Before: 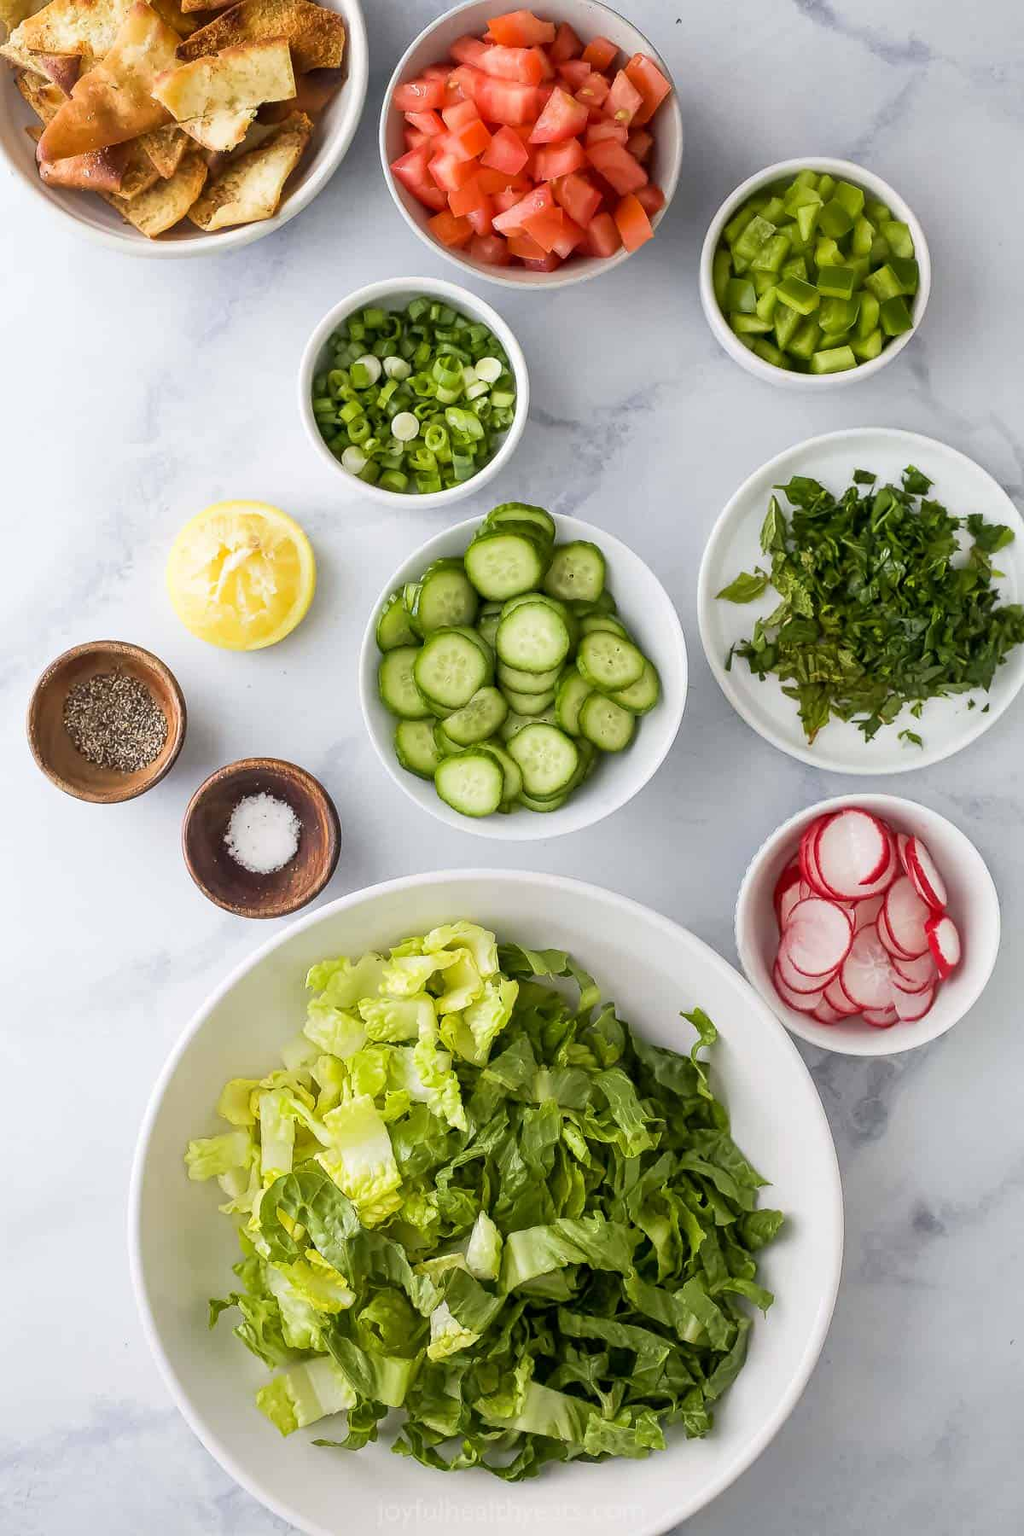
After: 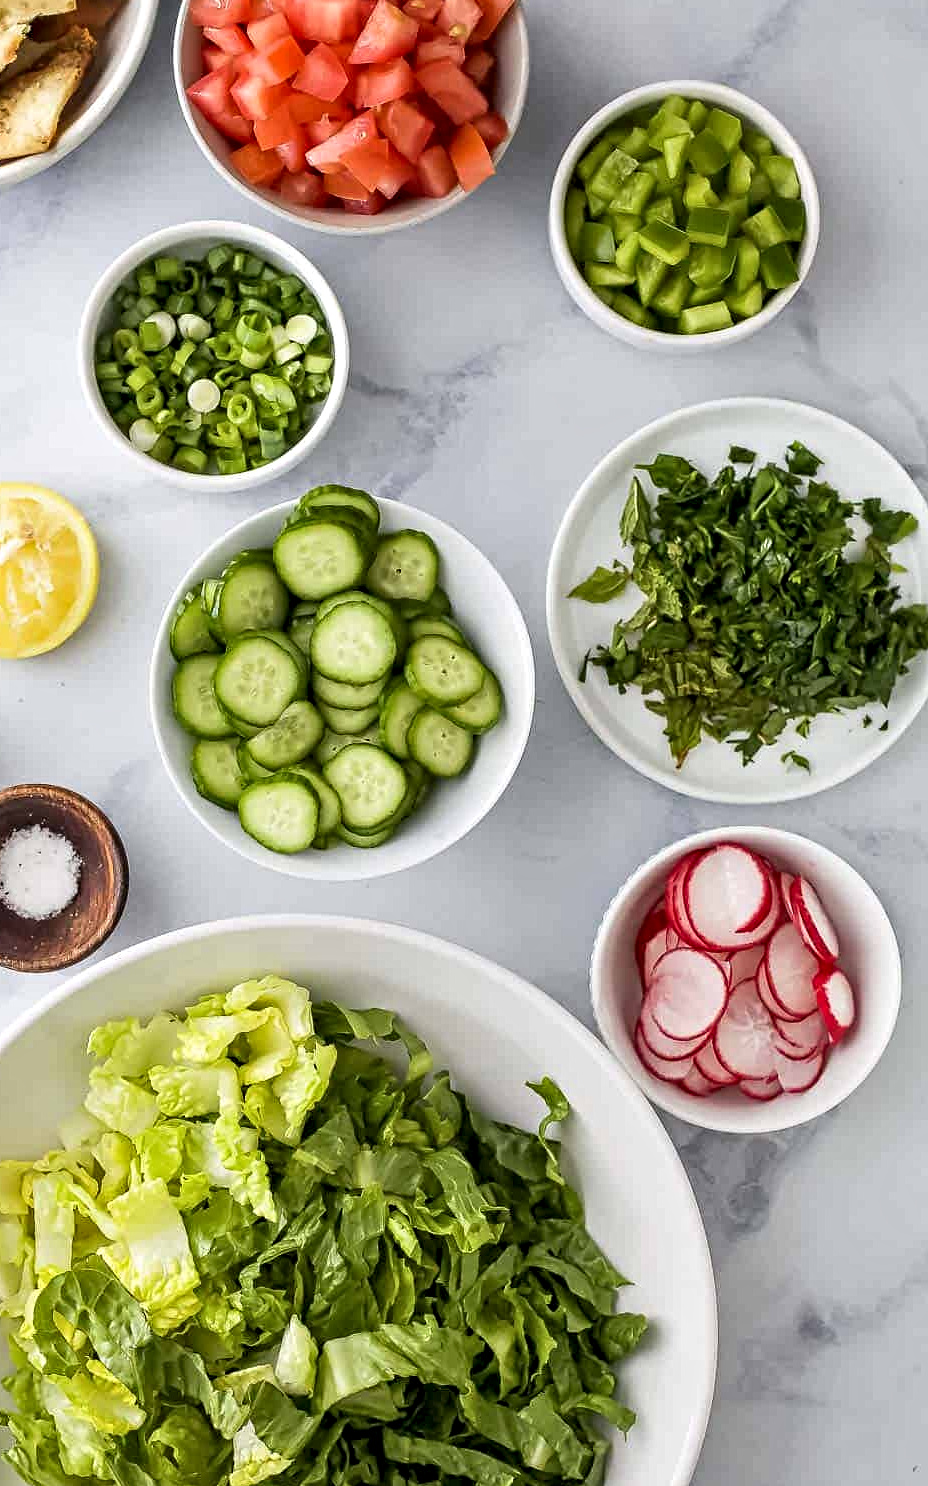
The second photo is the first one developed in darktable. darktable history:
contrast equalizer: octaves 7, y [[0.502, 0.517, 0.543, 0.576, 0.611, 0.631], [0.5 ×6], [0.5 ×6], [0 ×6], [0 ×6]]
crop: left 22.654%, top 5.833%, bottom 11.579%
